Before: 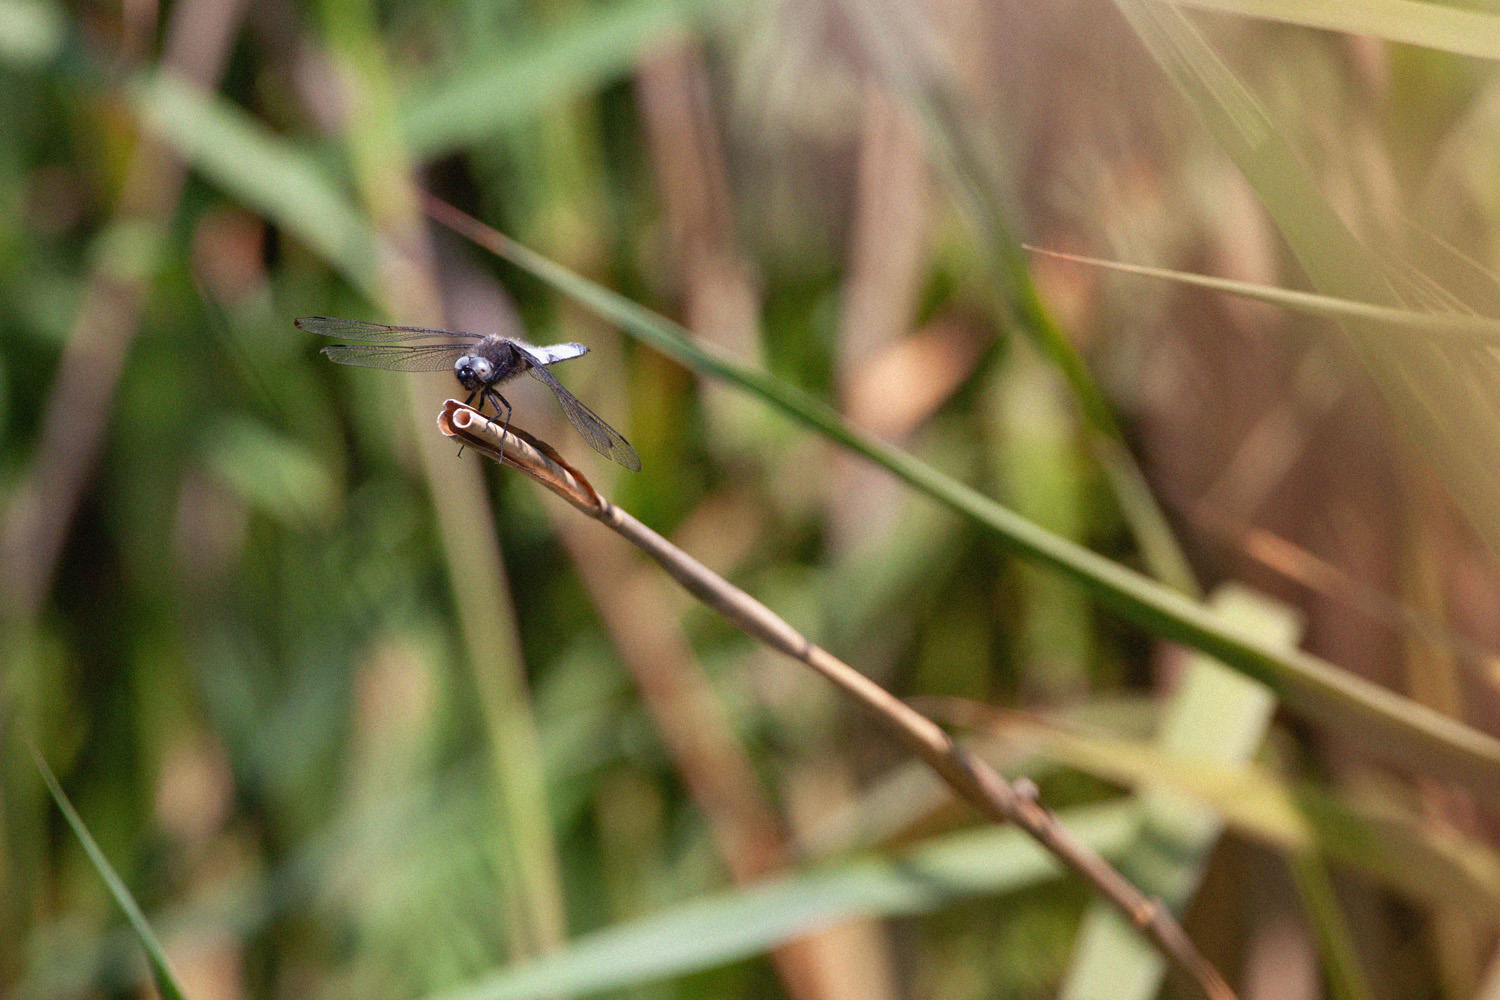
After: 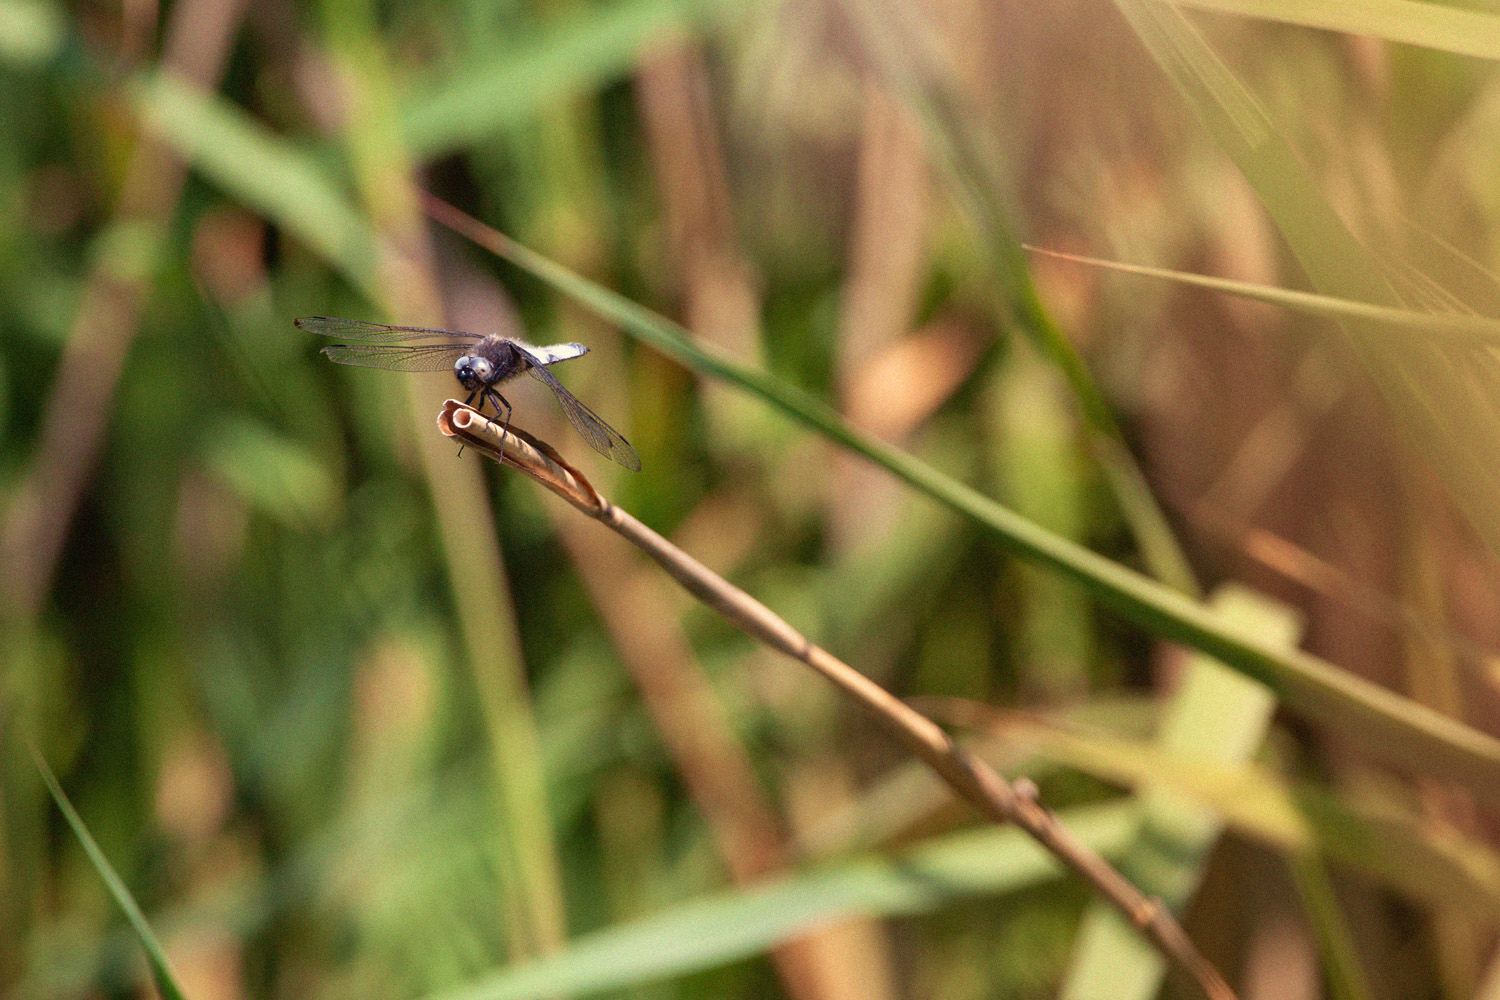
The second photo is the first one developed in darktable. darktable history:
velvia: strength 30%
white balance: red 1.029, blue 0.92
